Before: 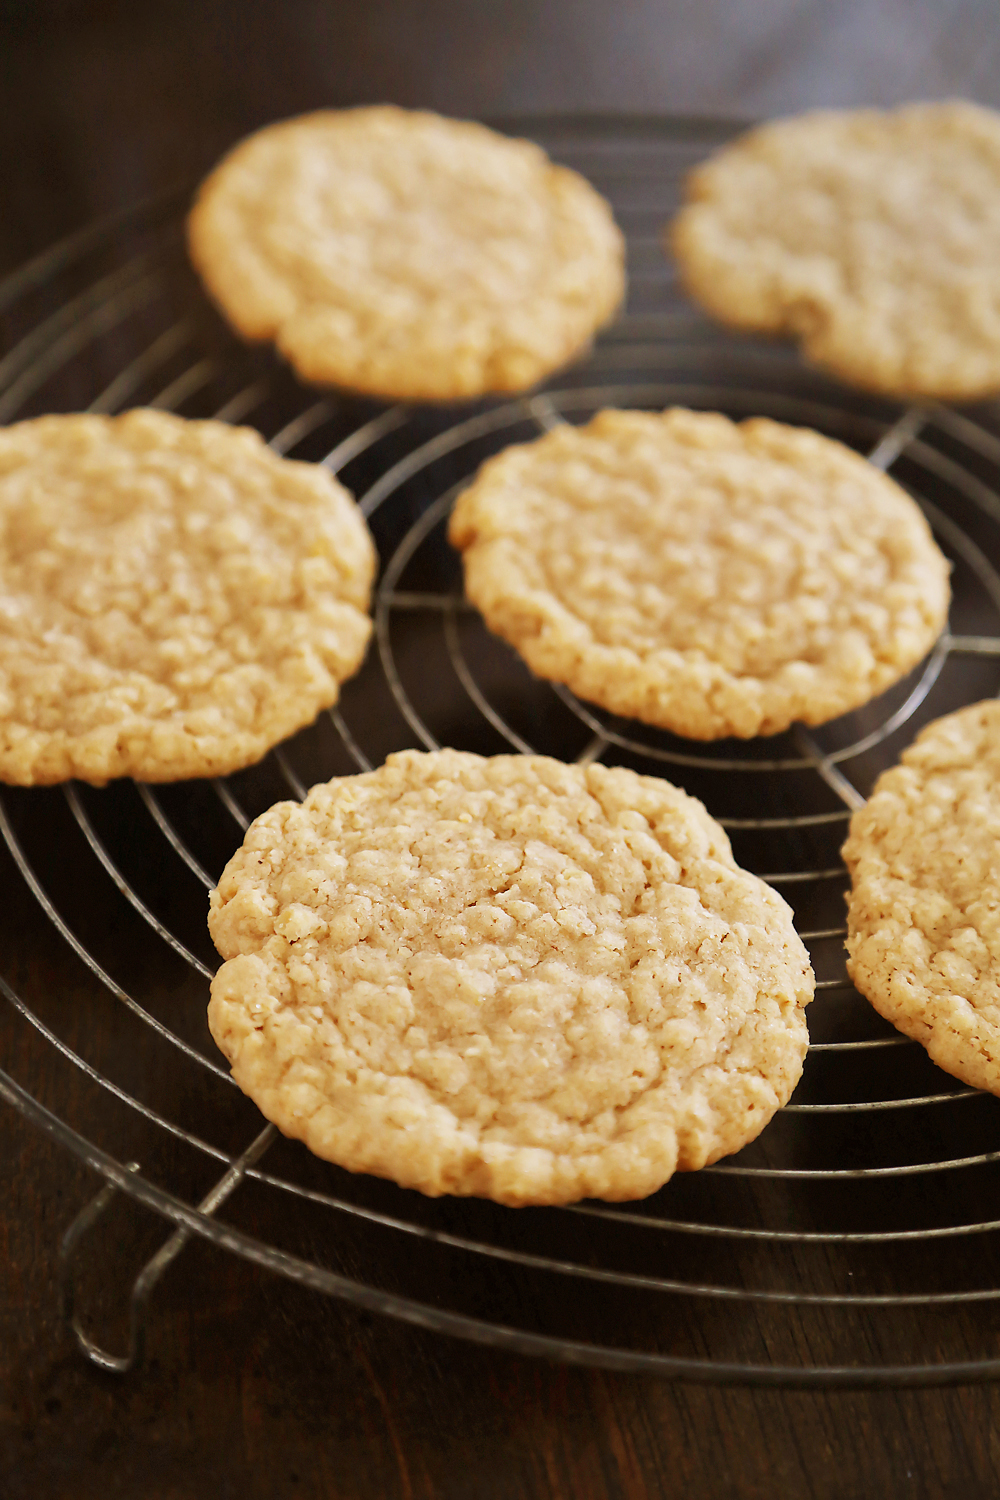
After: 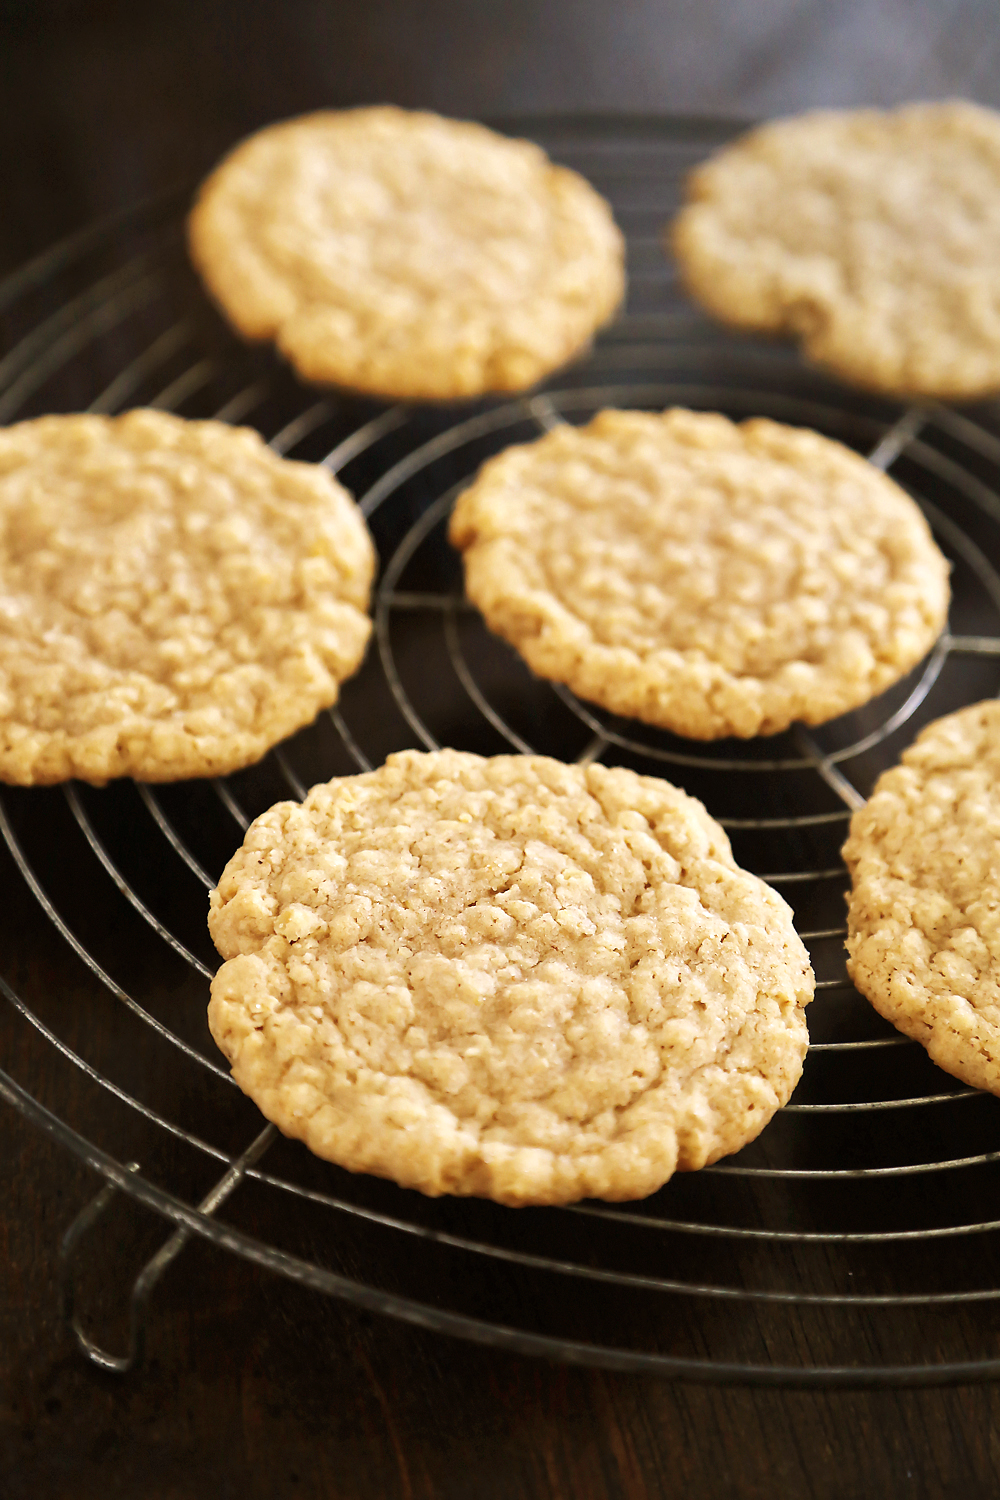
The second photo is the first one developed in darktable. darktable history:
color balance rgb: shadows lift › chroma 2%, shadows lift › hue 216.58°, perceptual saturation grading › global saturation 0.888%, perceptual brilliance grading › global brilliance -18.159%, perceptual brilliance grading › highlights 28.642%
tone equalizer: edges refinement/feathering 500, mask exposure compensation -1.57 EV, preserve details no
